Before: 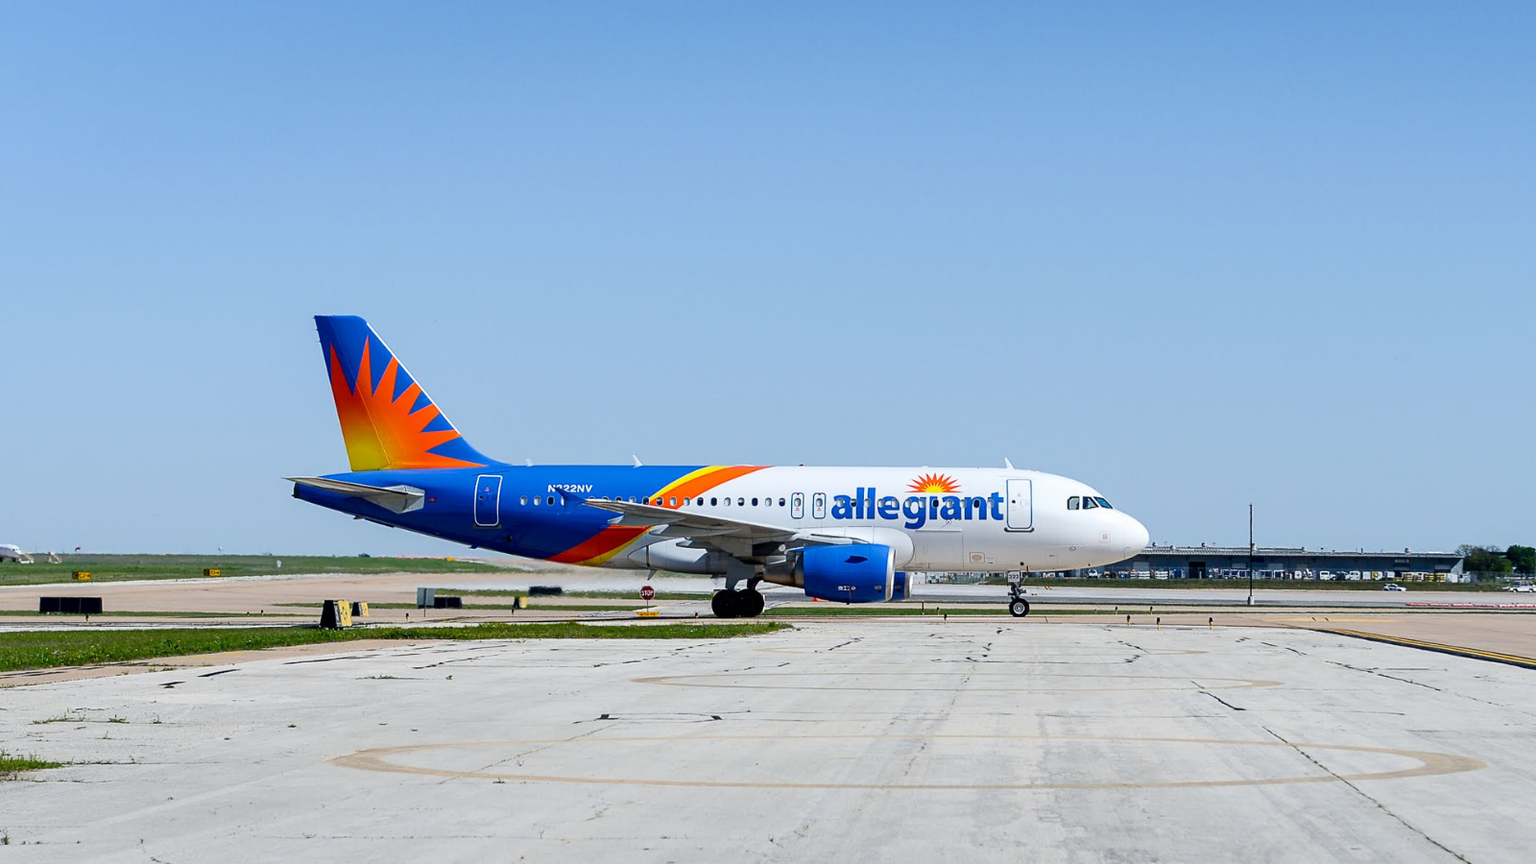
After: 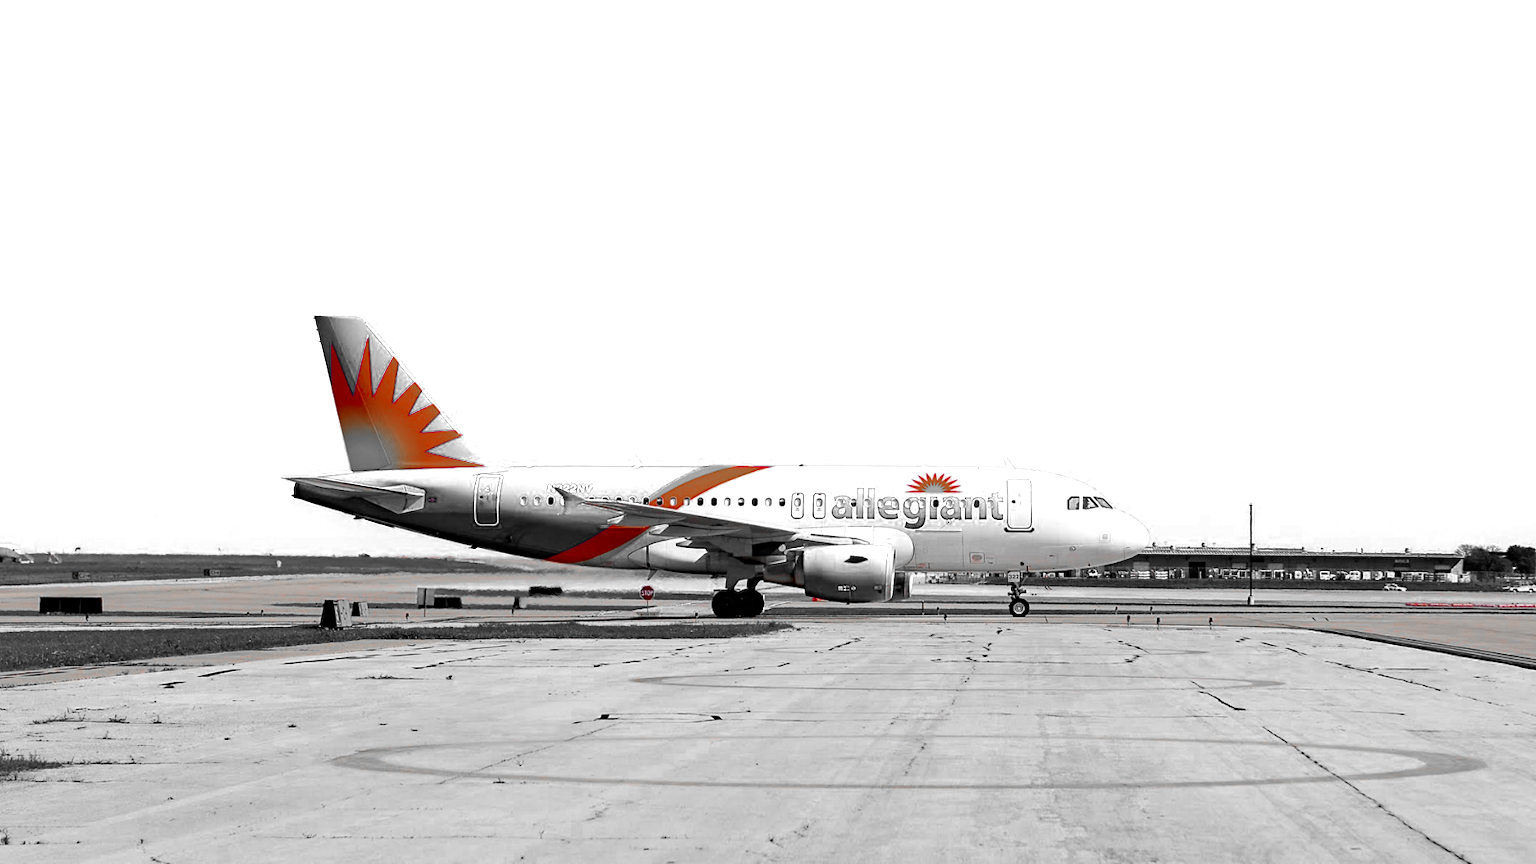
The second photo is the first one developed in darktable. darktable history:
haze removal: strength 0.29, distance 0.25, compatibility mode true, adaptive false
color zones: curves: ch0 [(0, 0.352) (0.143, 0.407) (0.286, 0.386) (0.429, 0.431) (0.571, 0.829) (0.714, 0.853) (0.857, 0.833) (1, 0.352)]; ch1 [(0, 0.604) (0.072, 0.726) (0.096, 0.608) (0.205, 0.007) (0.571, -0.006) (0.839, -0.013) (0.857, -0.012) (1, 0.604)]
